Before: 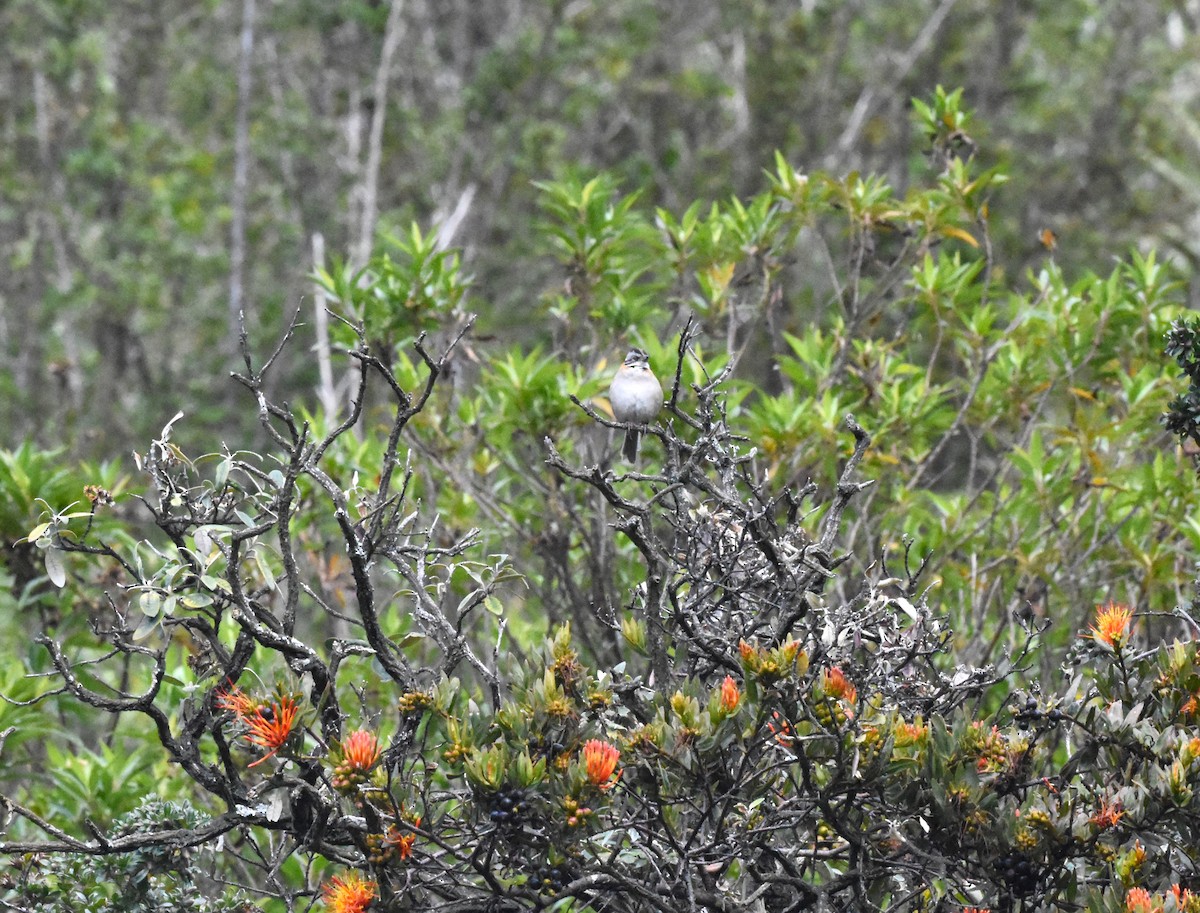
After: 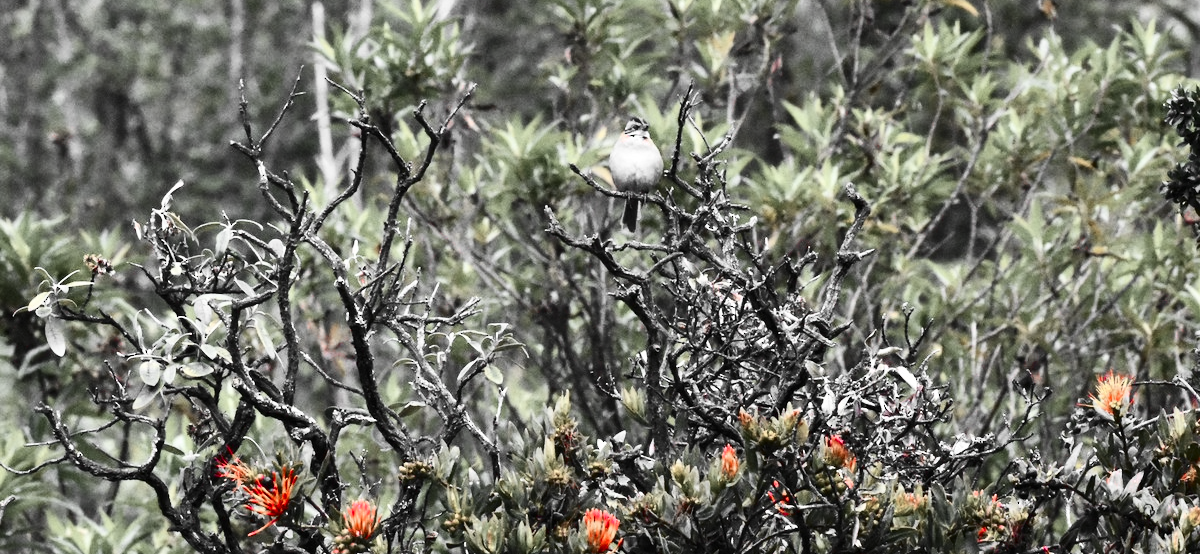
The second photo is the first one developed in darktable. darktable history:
contrast brightness saturation: contrast 0.32, brightness -0.08, saturation 0.17
crop and rotate: top 25.357%, bottom 13.942%
color zones: curves: ch1 [(0, 0.831) (0.08, 0.771) (0.157, 0.268) (0.241, 0.207) (0.562, -0.005) (0.714, -0.013) (0.876, 0.01) (1, 0.831)]
